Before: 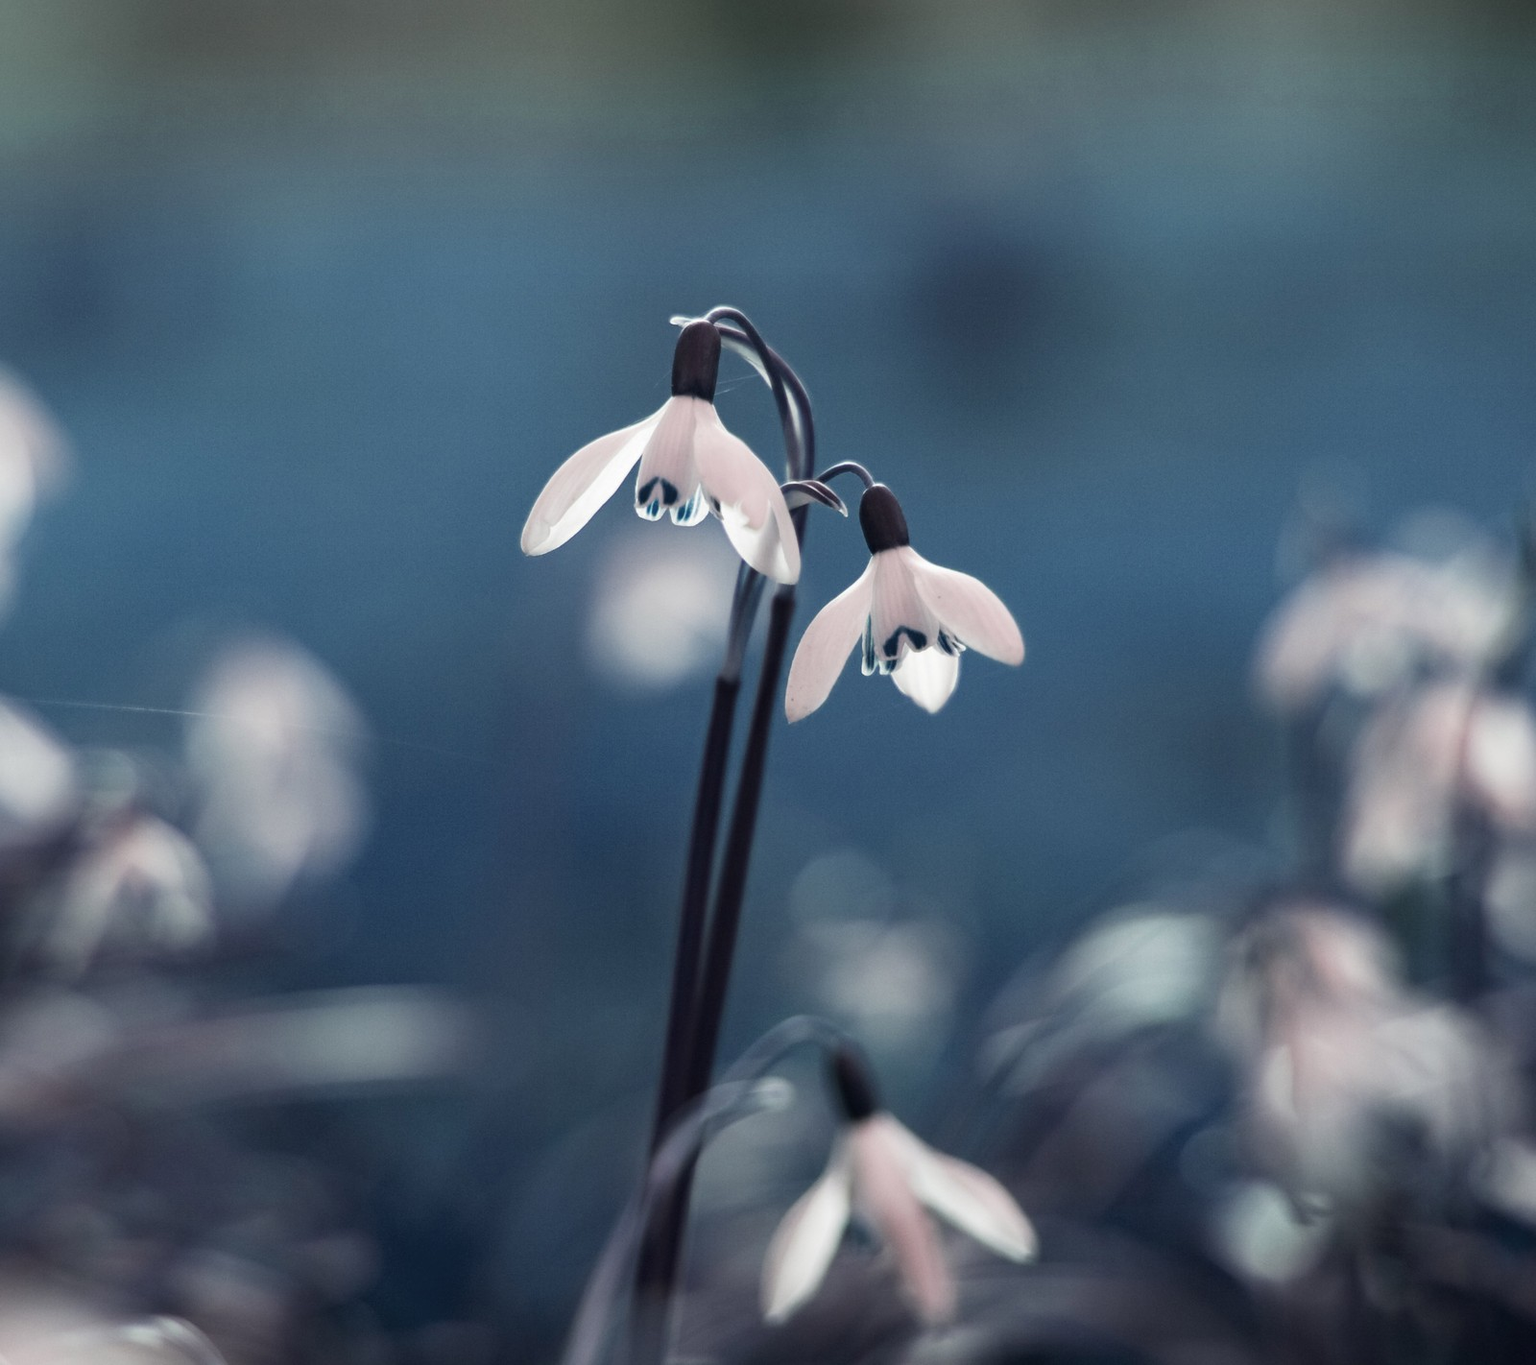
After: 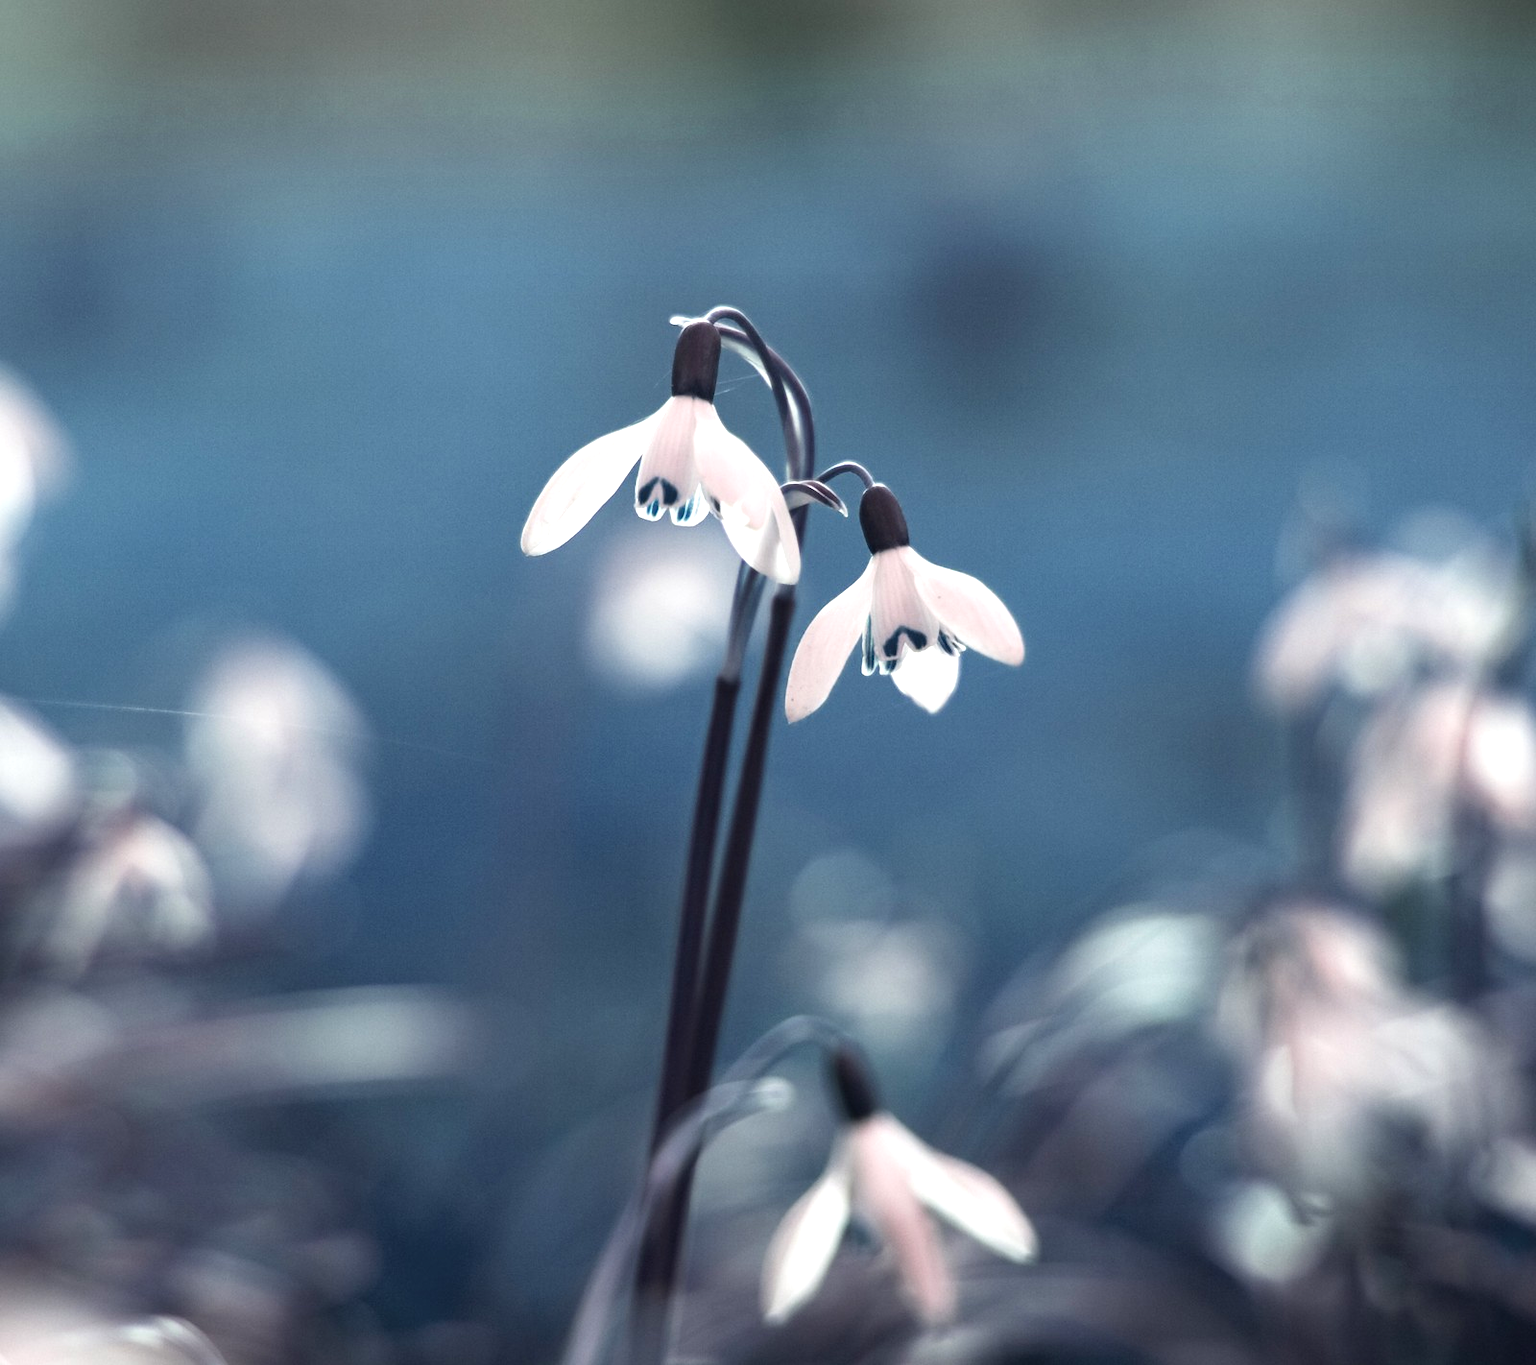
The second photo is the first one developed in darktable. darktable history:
exposure: black level correction 0, exposure 0.689 EV, compensate highlight preservation false
